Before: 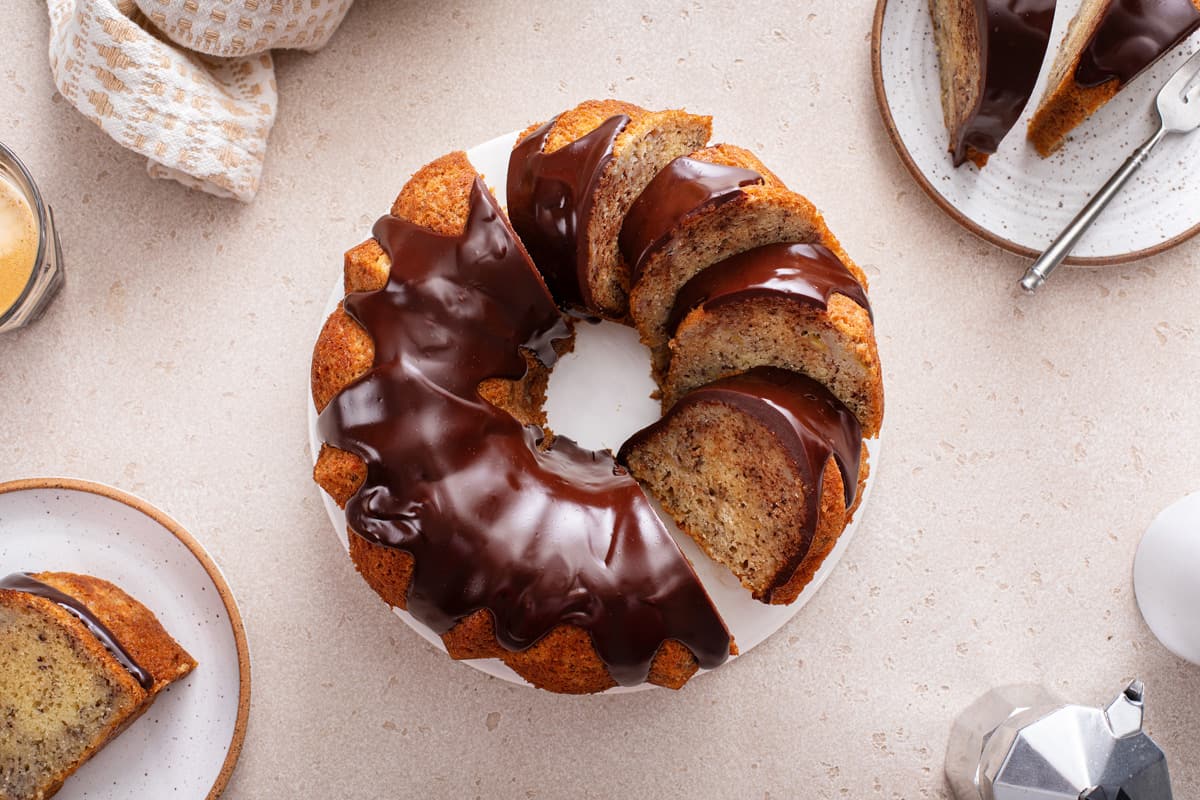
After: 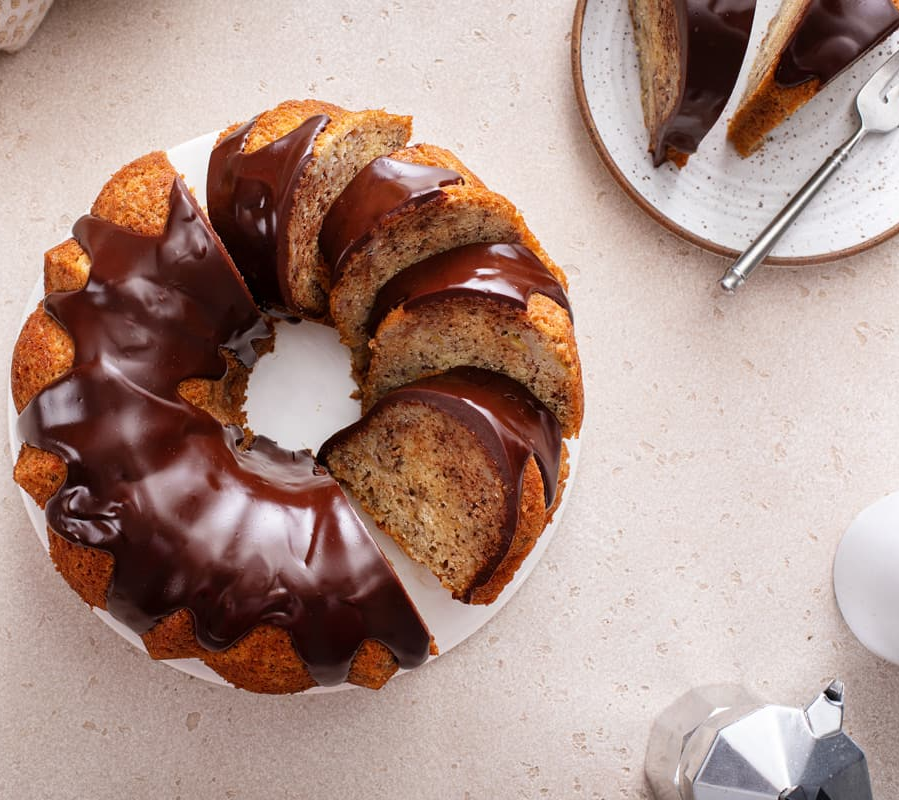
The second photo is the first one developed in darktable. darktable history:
crop and rotate: left 25.074%
